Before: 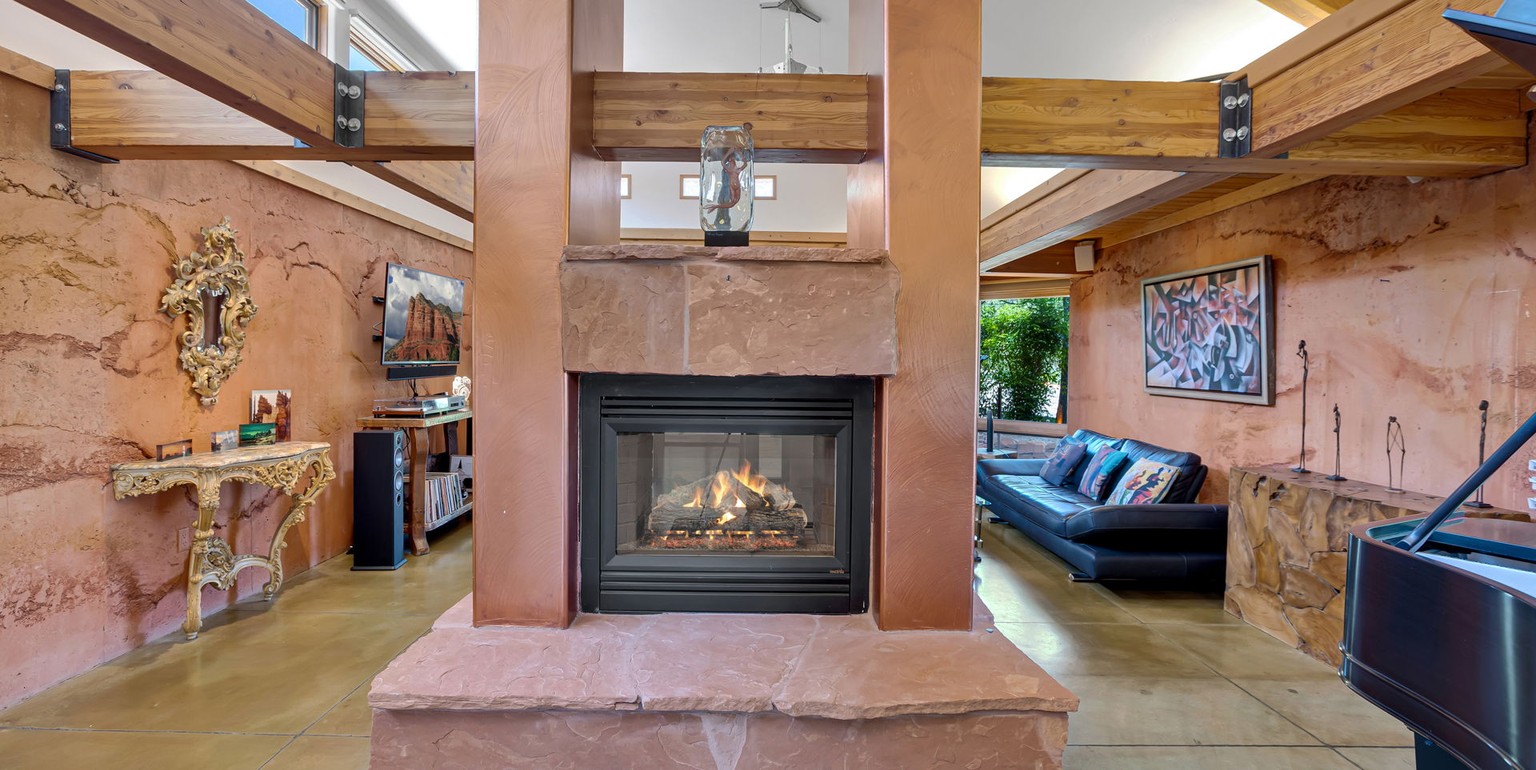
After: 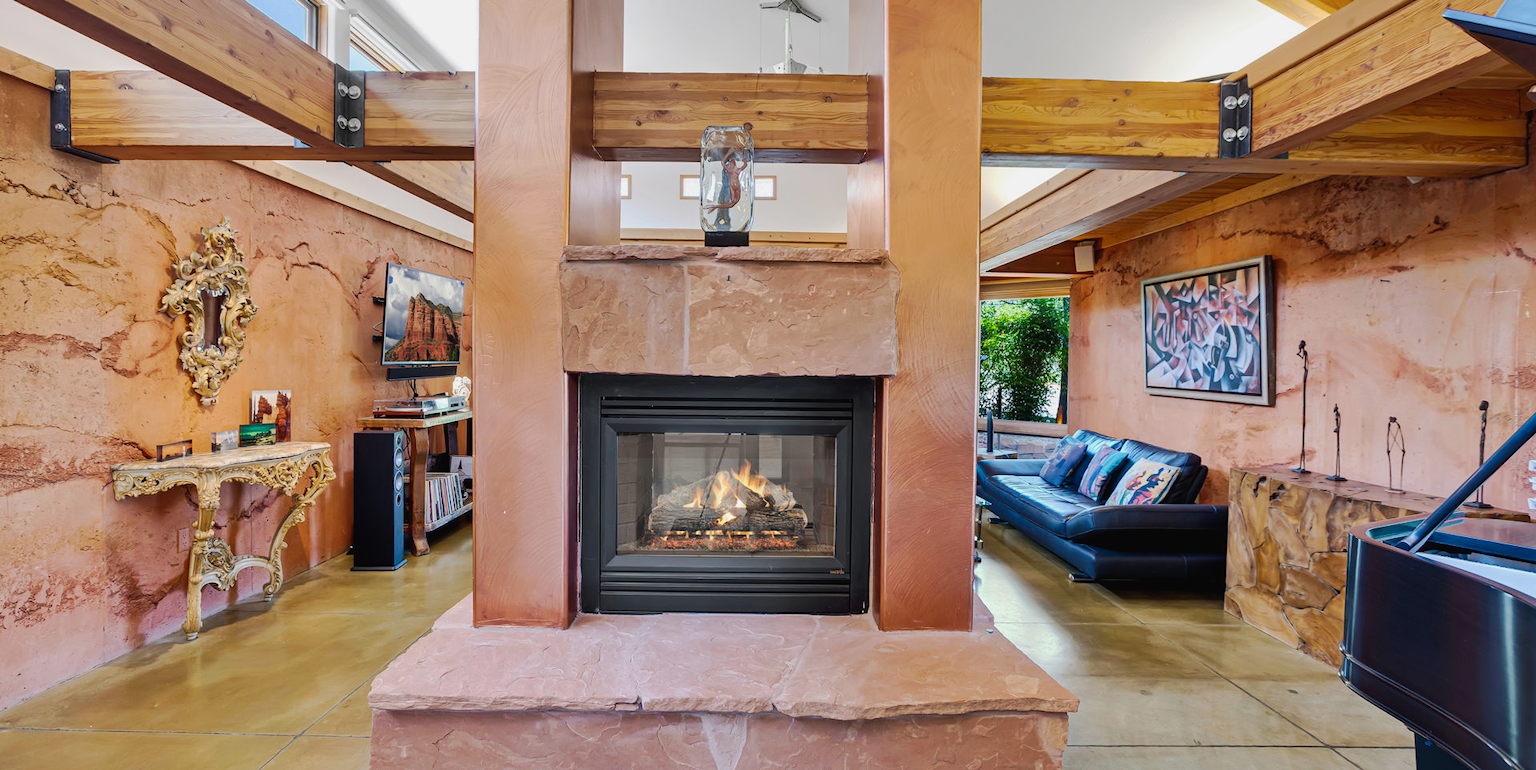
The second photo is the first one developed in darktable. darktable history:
tone curve: curves: ch0 [(0, 0.02) (0.063, 0.058) (0.262, 0.243) (0.447, 0.468) (0.544, 0.596) (0.805, 0.823) (1, 0.952)]; ch1 [(0, 0) (0.339, 0.31) (0.417, 0.401) (0.452, 0.455) (0.482, 0.483) (0.502, 0.499) (0.517, 0.506) (0.55, 0.542) (0.588, 0.604) (0.729, 0.782) (1, 1)]; ch2 [(0, 0) (0.346, 0.34) (0.431, 0.45) (0.485, 0.487) (0.5, 0.496) (0.527, 0.526) (0.56, 0.574) (0.613, 0.642) (0.679, 0.703) (1, 1)], preserve colors none
